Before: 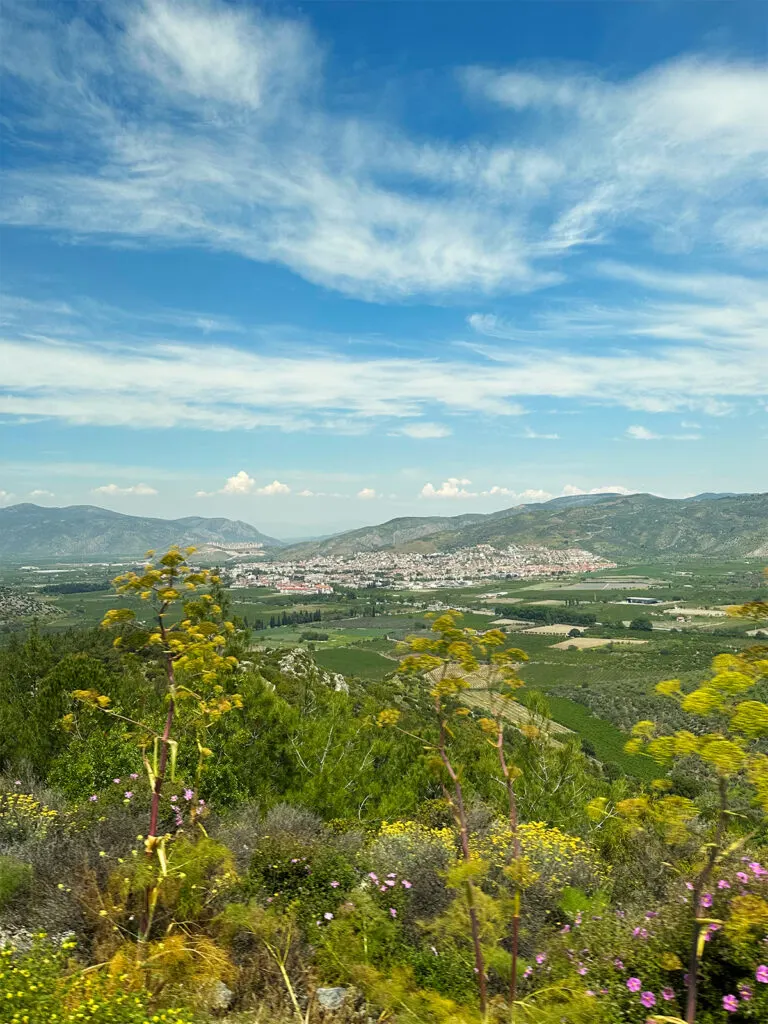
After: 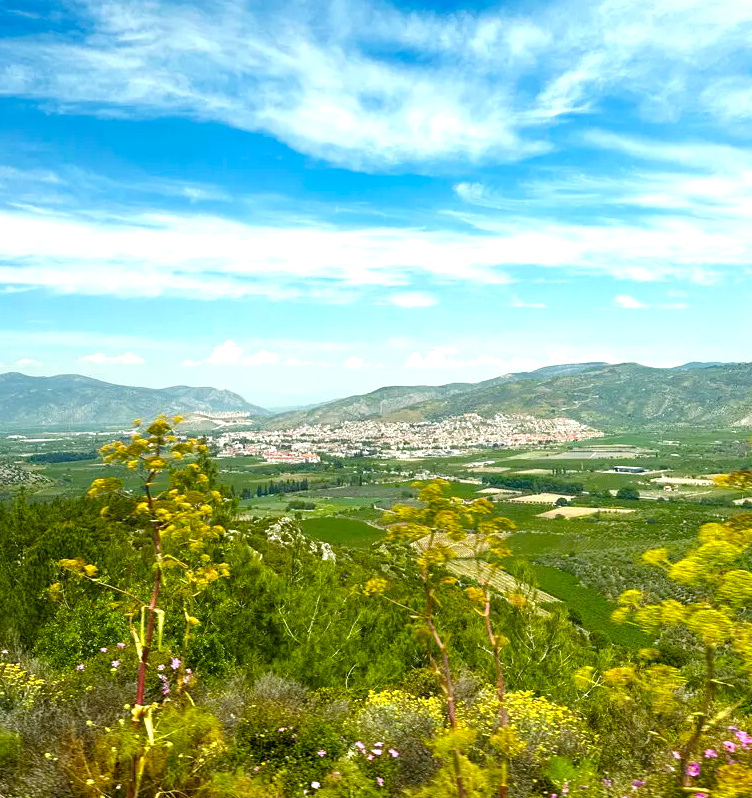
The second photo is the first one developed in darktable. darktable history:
crop and rotate: left 1.814%, top 12.818%, right 0.25%, bottom 9.225%
color balance rgb: linear chroma grading › shadows -2.2%, linear chroma grading › highlights -15%, linear chroma grading › global chroma -10%, linear chroma grading › mid-tones -10%, perceptual saturation grading › global saturation 45%, perceptual saturation grading › highlights -50%, perceptual saturation grading › shadows 30%, perceptual brilliance grading › global brilliance 18%, global vibrance 45%
